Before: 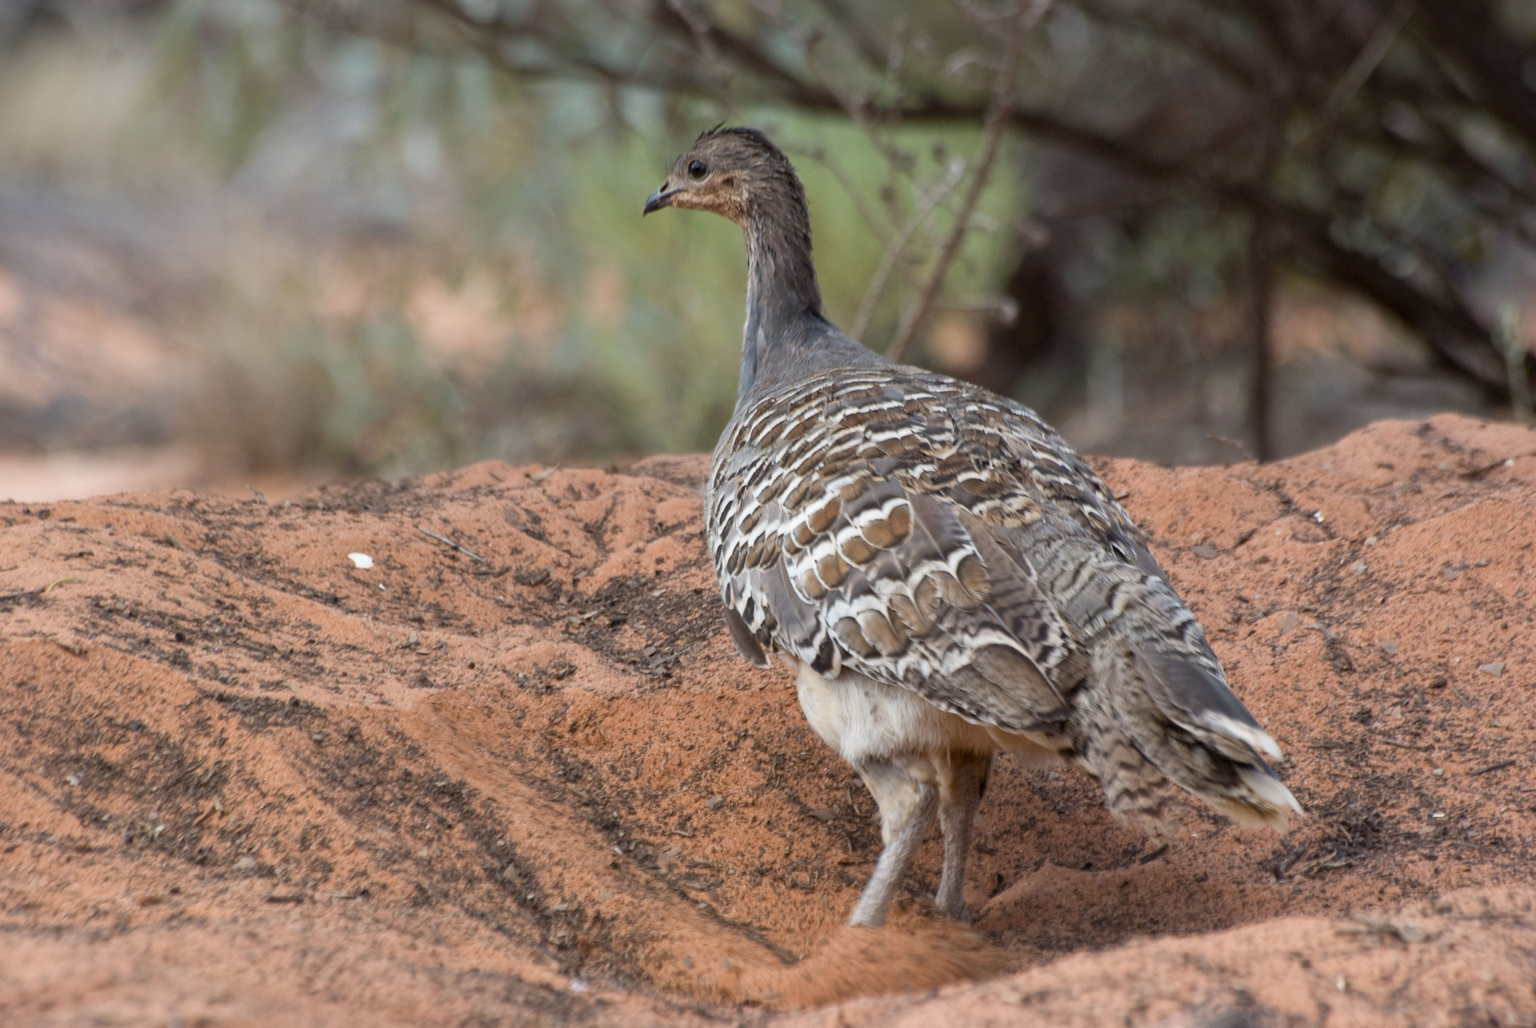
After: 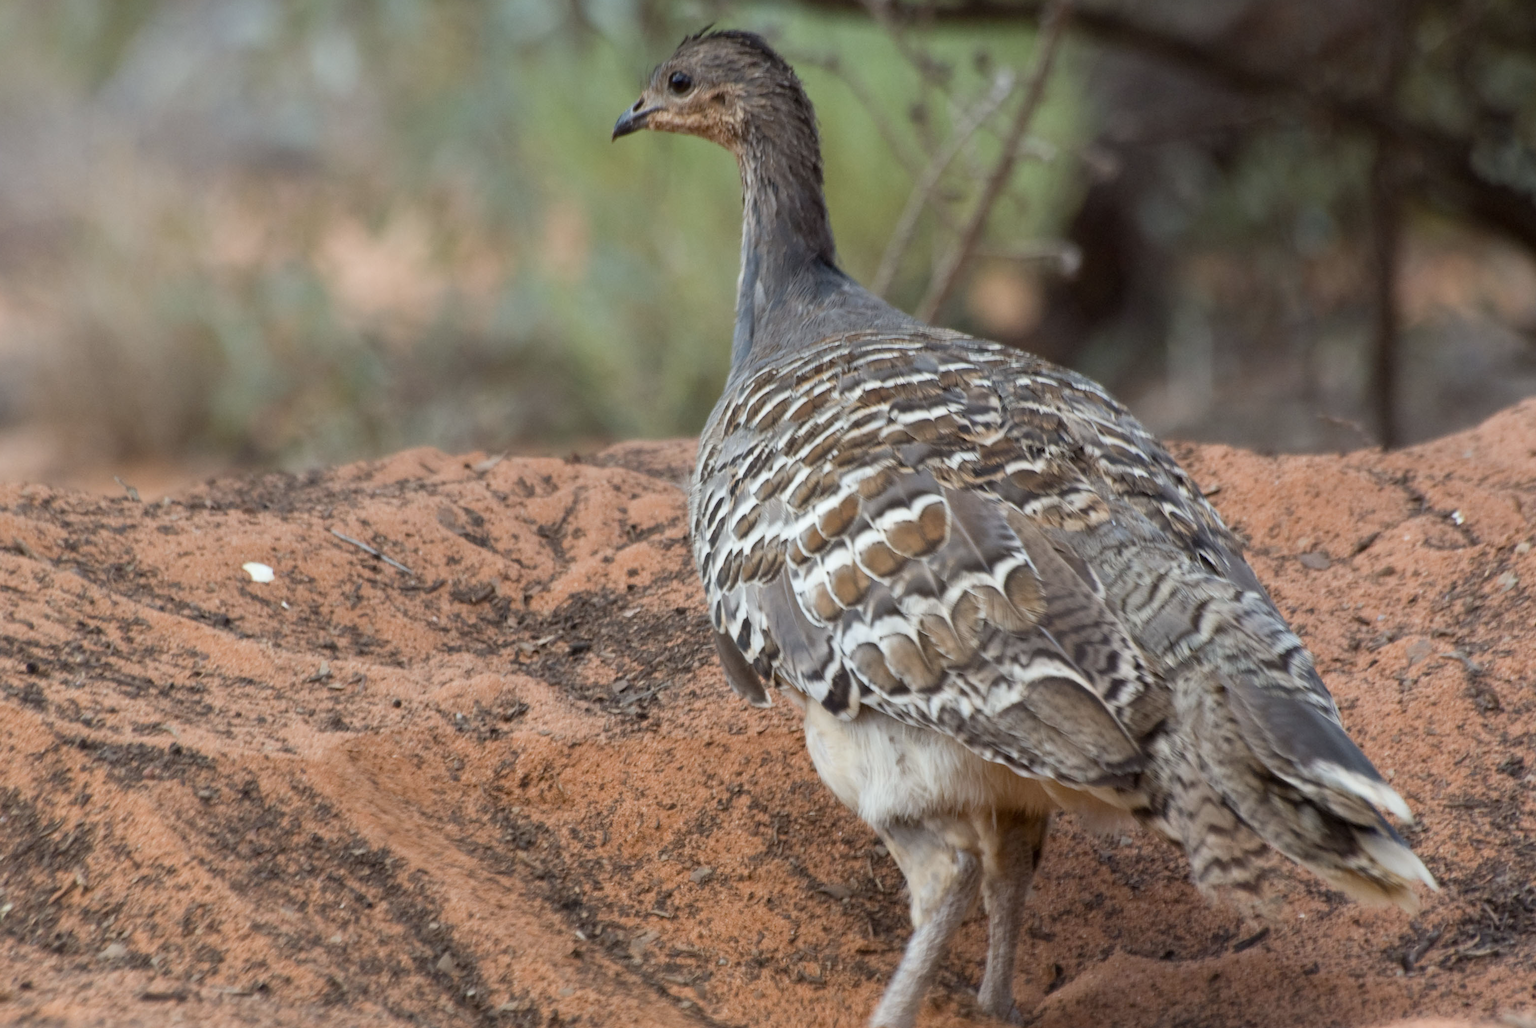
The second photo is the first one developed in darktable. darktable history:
crop and rotate: left 10.071%, top 10.071%, right 10.02%, bottom 10.02%
white balance: red 0.978, blue 0.999
